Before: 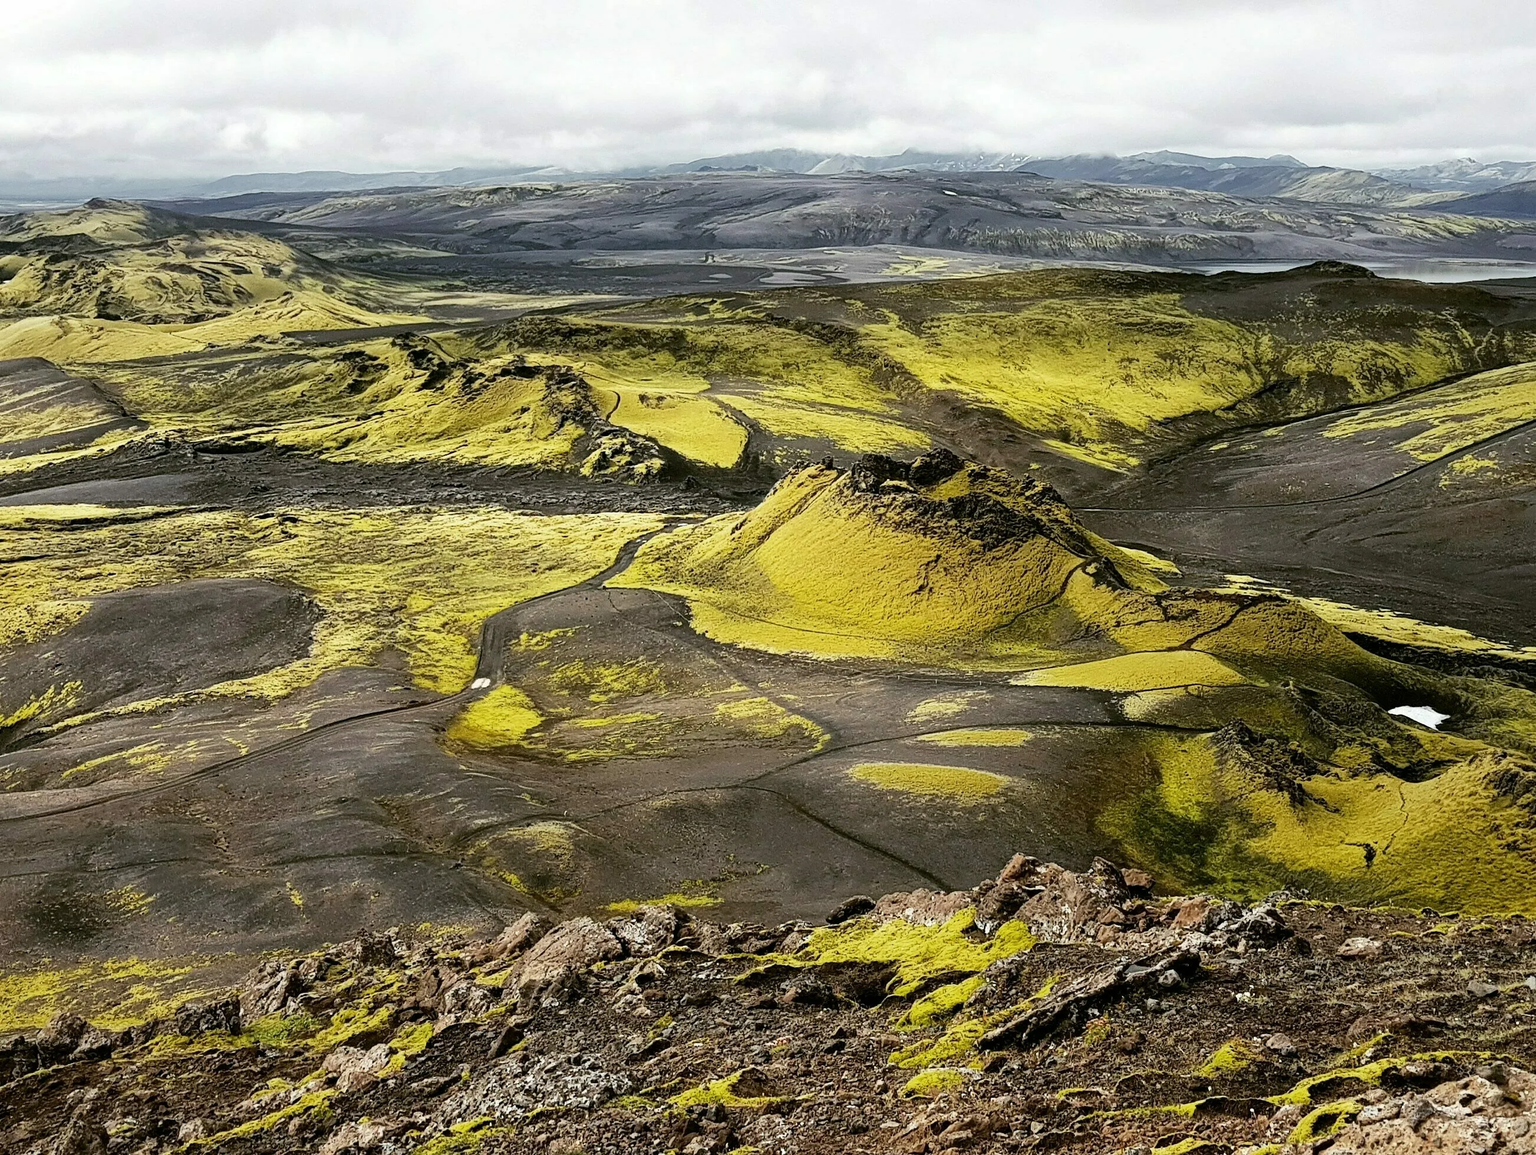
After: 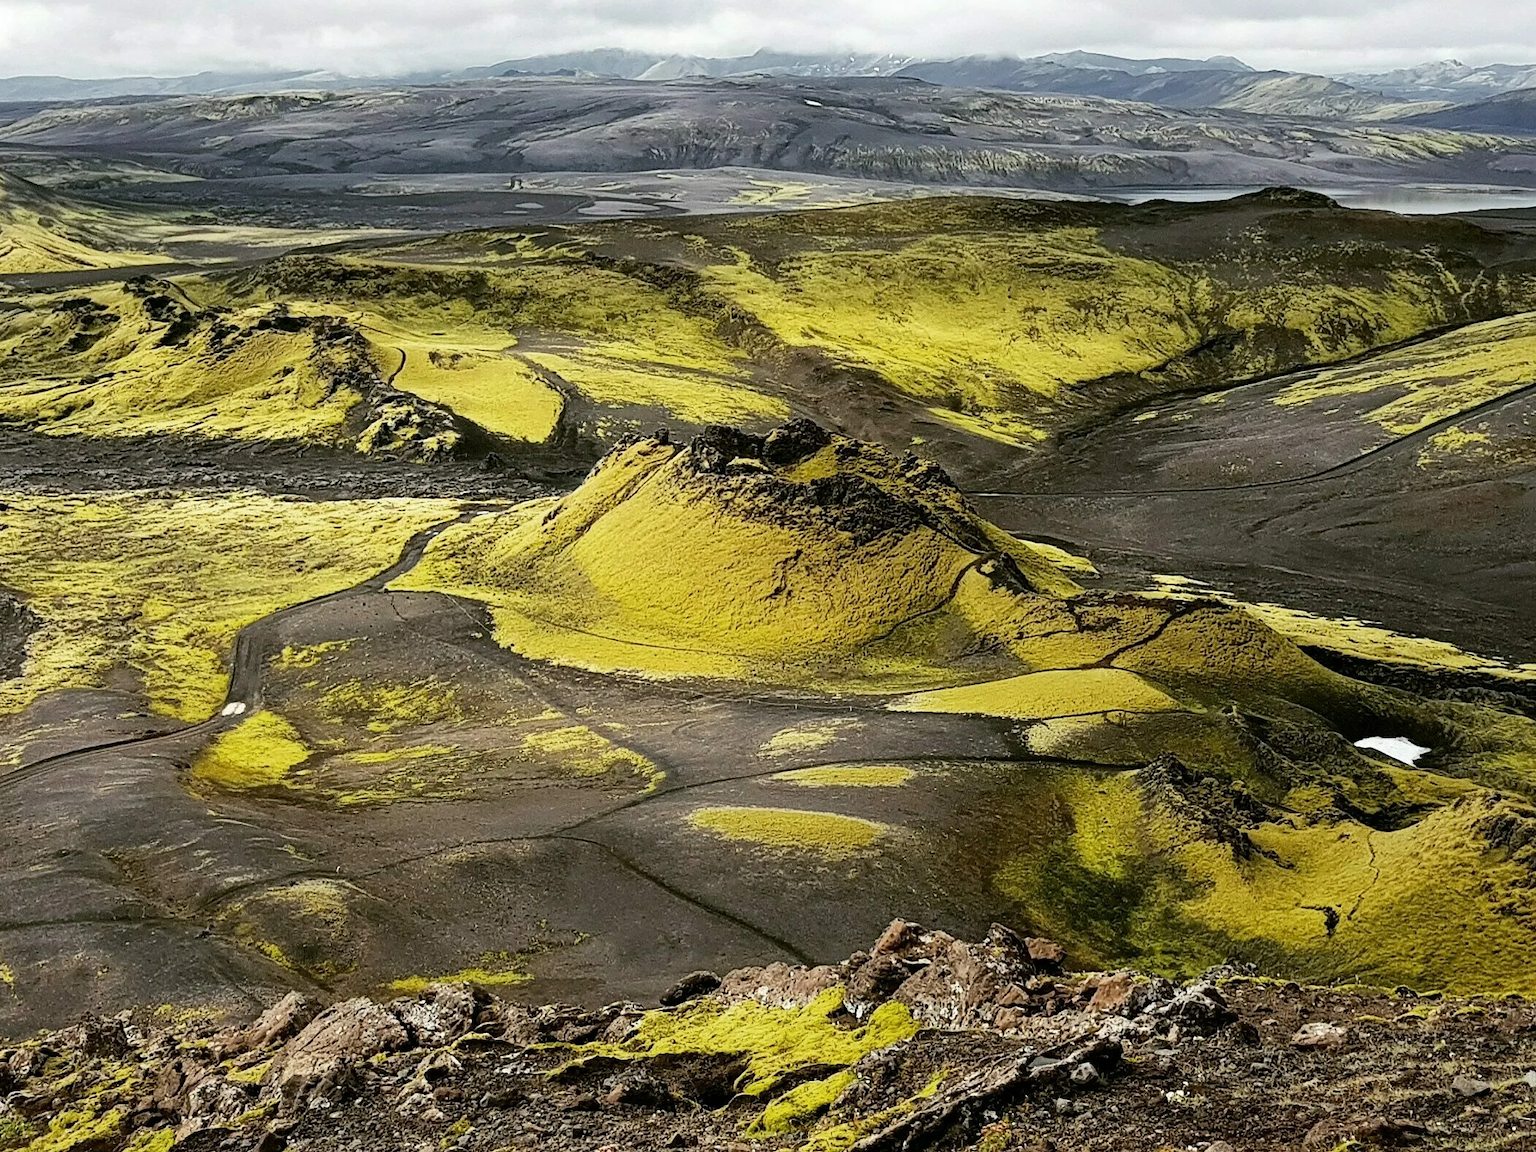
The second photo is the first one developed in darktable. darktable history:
crop: left 19.028%, top 9.492%, bottom 9.722%
